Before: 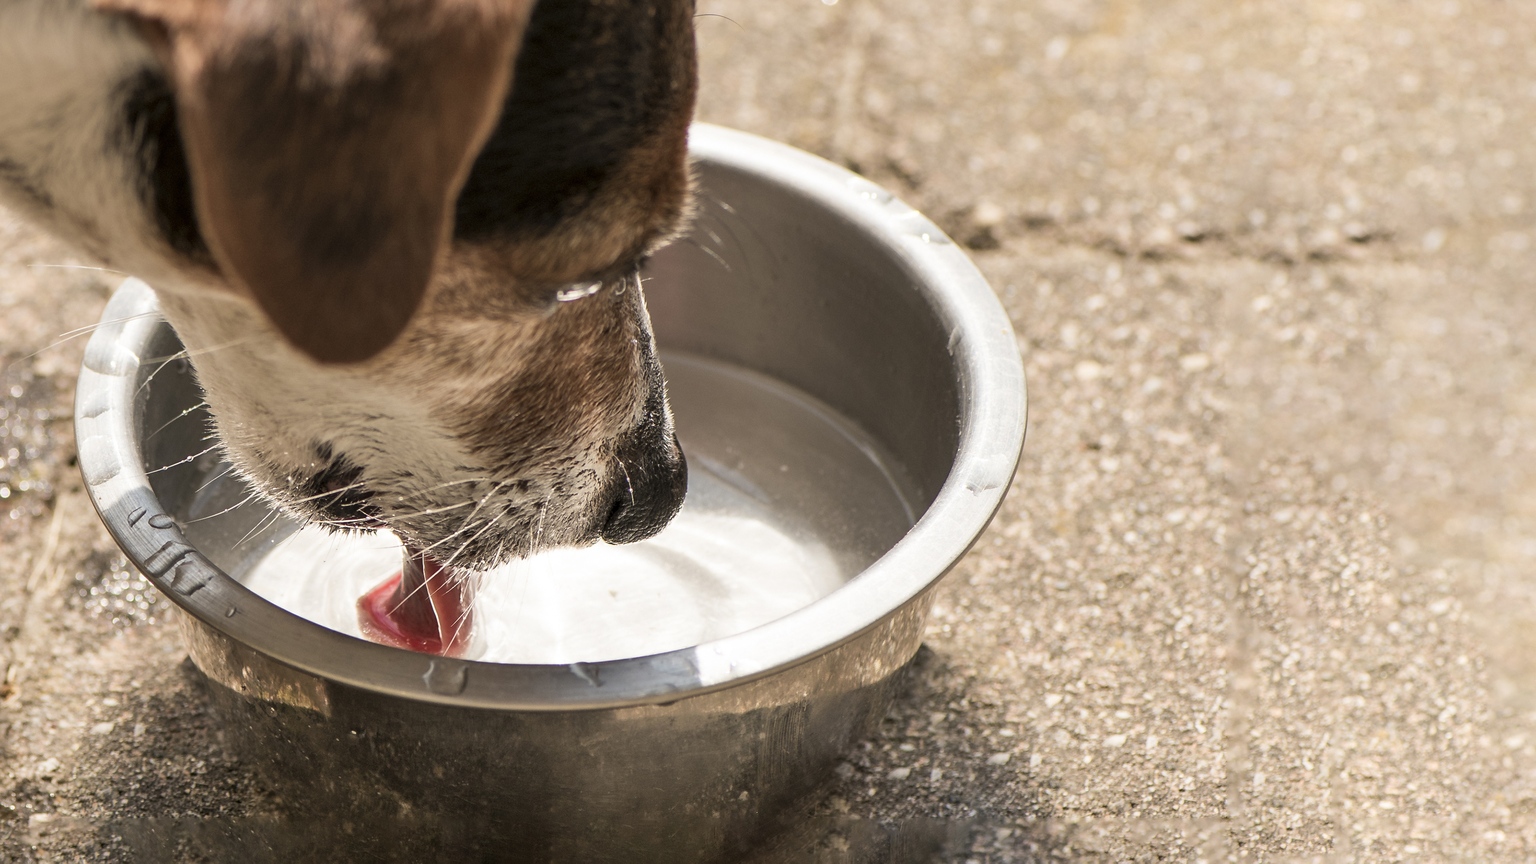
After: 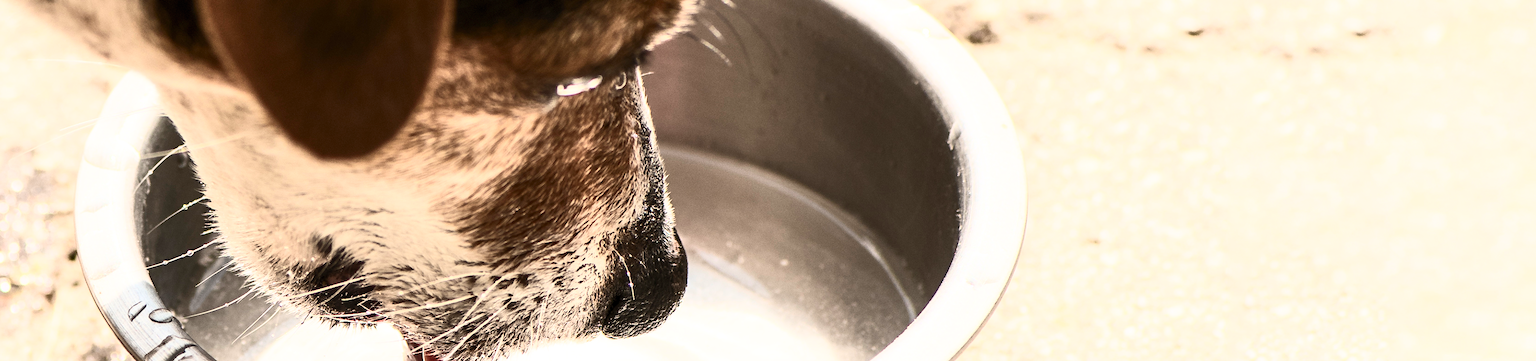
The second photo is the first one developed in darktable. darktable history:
crop and rotate: top 23.84%, bottom 34.294%
contrast brightness saturation: contrast 0.62, brightness 0.34, saturation 0.14
shadows and highlights: shadows -23.08, highlights 46.15, soften with gaussian
